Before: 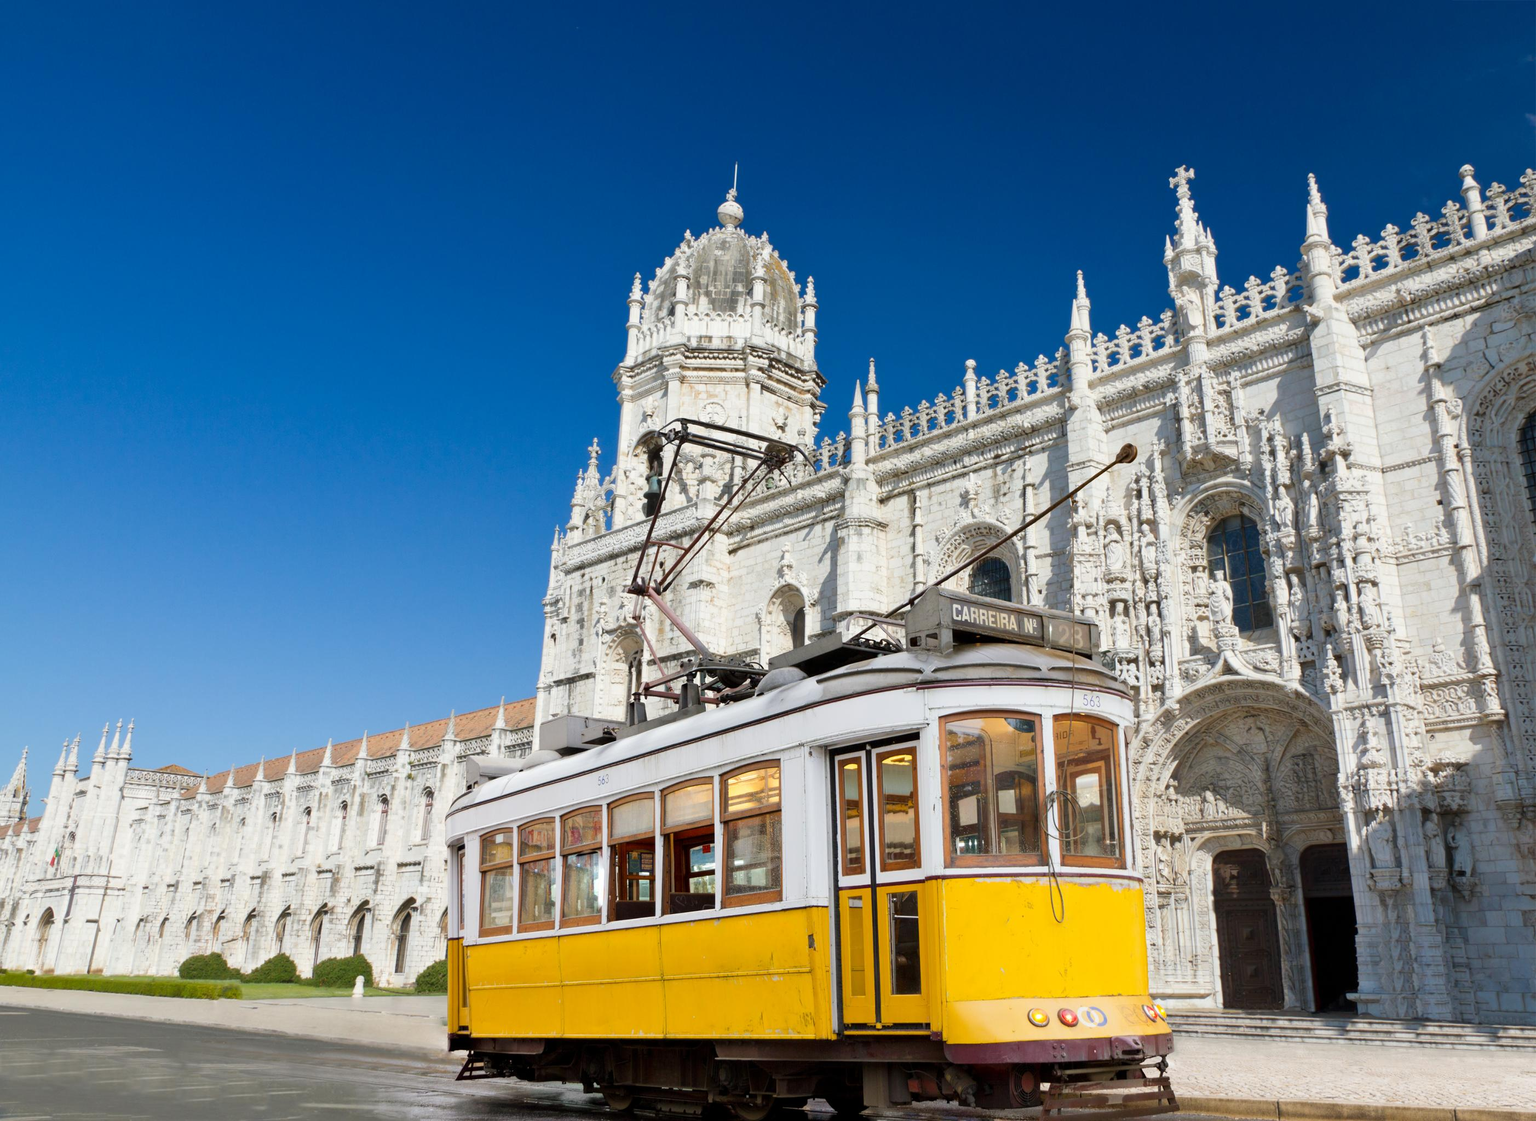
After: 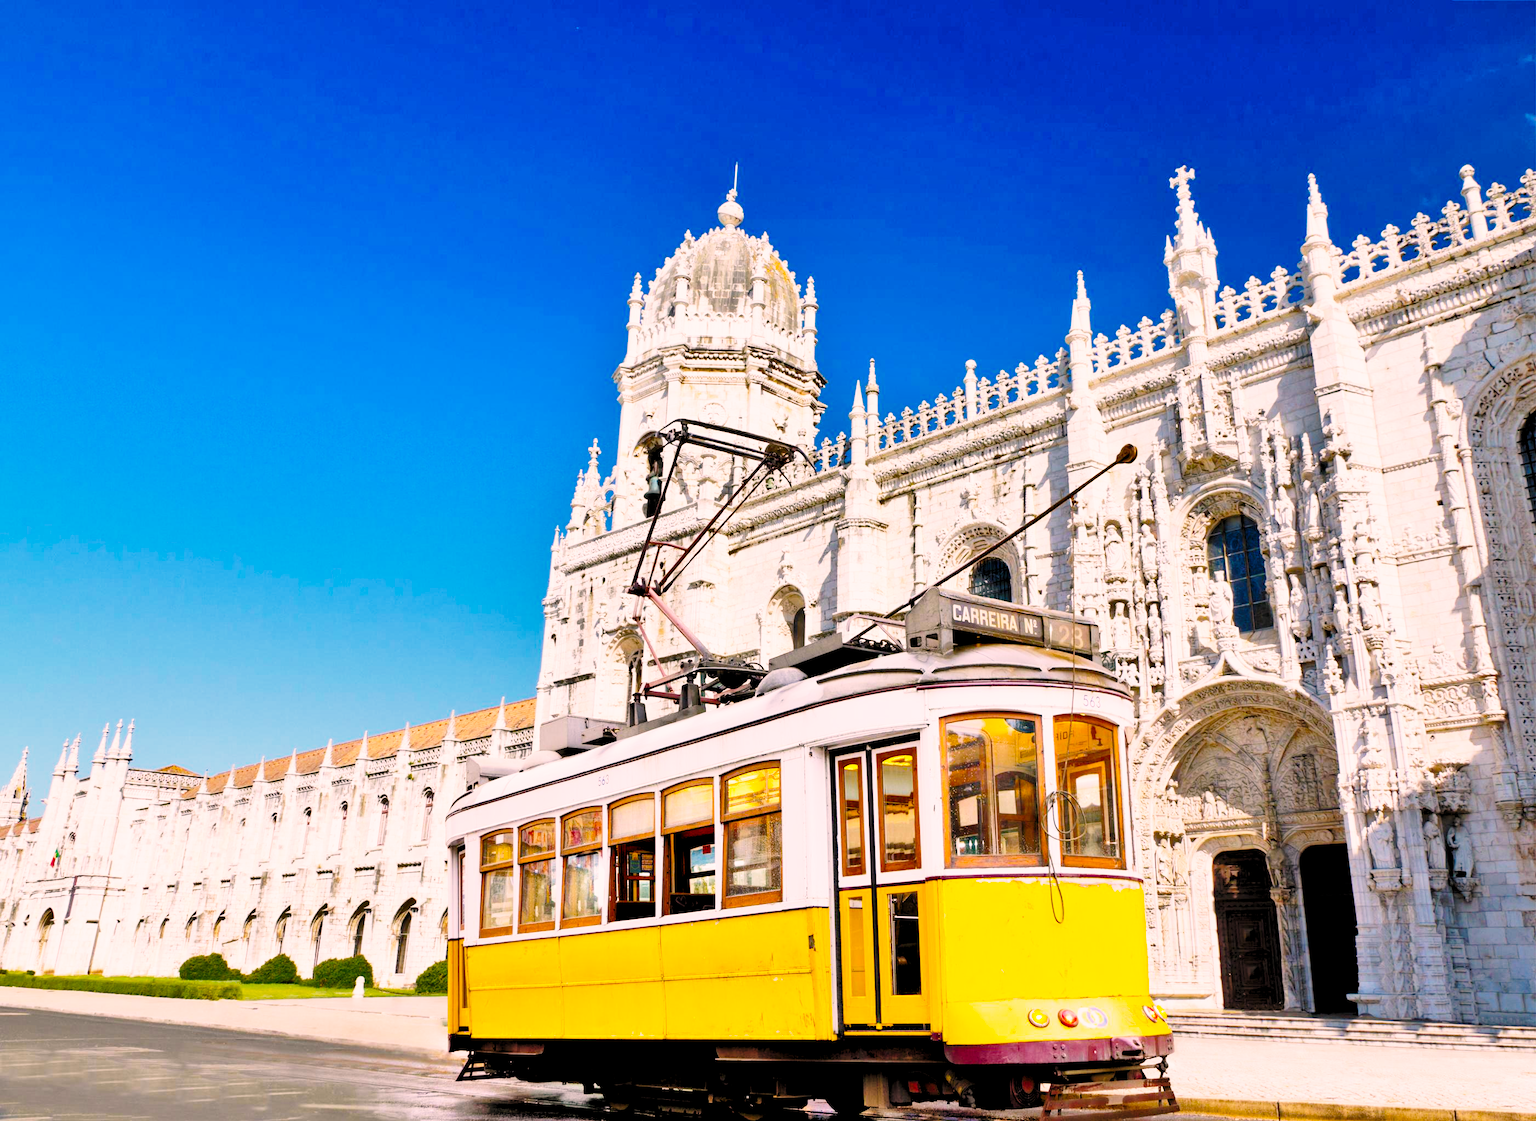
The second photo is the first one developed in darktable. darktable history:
exposure: compensate highlight preservation false
color balance rgb: linear chroma grading › global chroma 15%, perceptual saturation grading › global saturation 30%
color correction: highlights a* 12.23, highlights b* 5.41
shadows and highlights: low approximation 0.01, soften with gaussian
rgb levels: levels [[0.013, 0.434, 0.89], [0, 0.5, 1], [0, 0.5, 1]]
base curve: curves: ch0 [(0, 0) (0.028, 0.03) (0.121, 0.232) (0.46, 0.748) (0.859, 0.968) (1, 1)], preserve colors none
